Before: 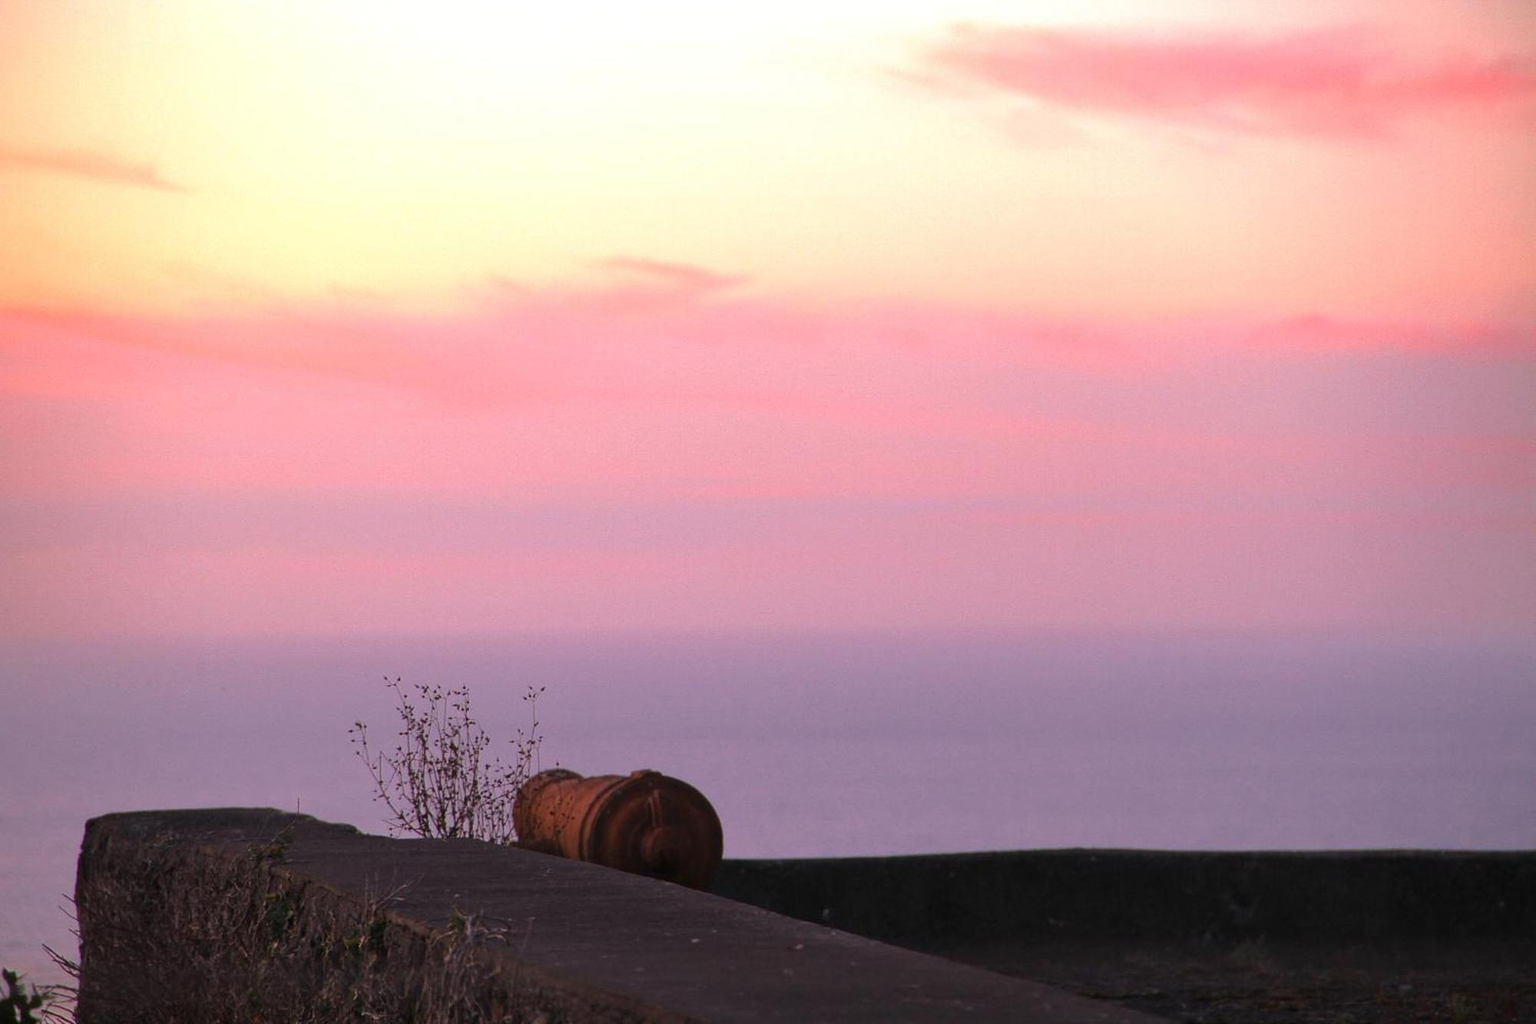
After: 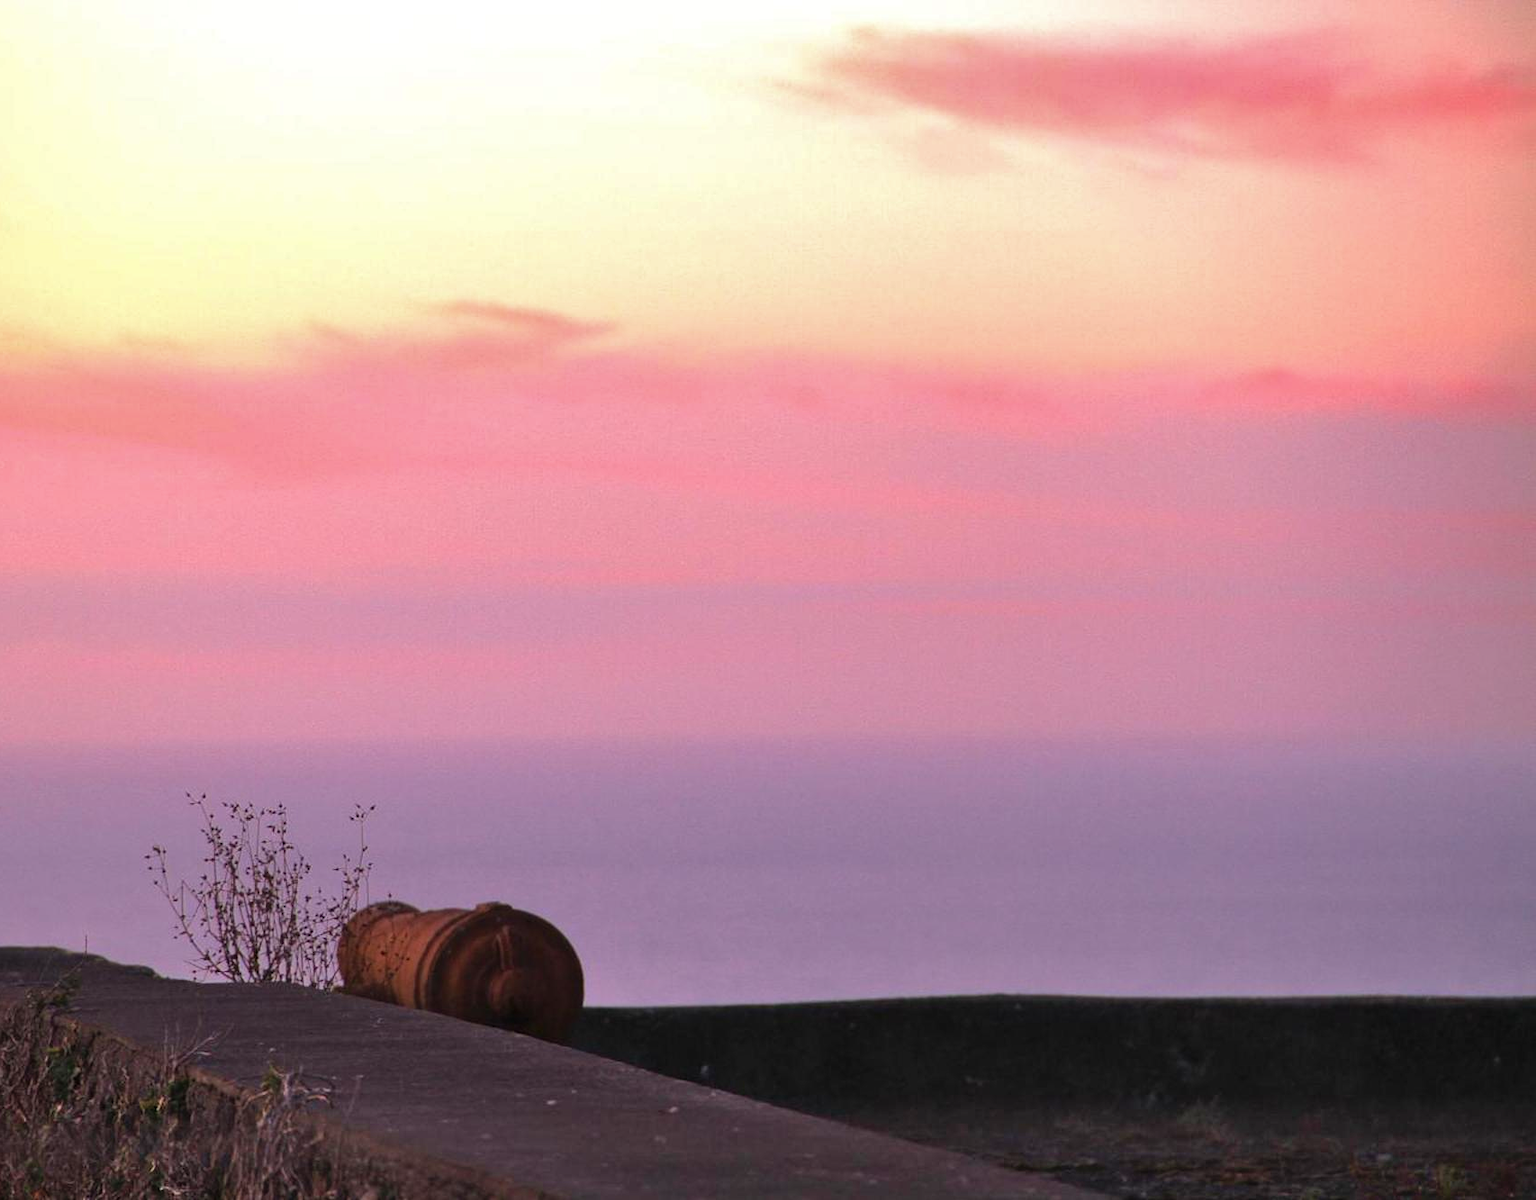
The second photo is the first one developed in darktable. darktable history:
shadows and highlights: shadows 48.19, highlights -40.54, soften with gaussian
velvia: strength 15%
crop and rotate: left 14.651%
